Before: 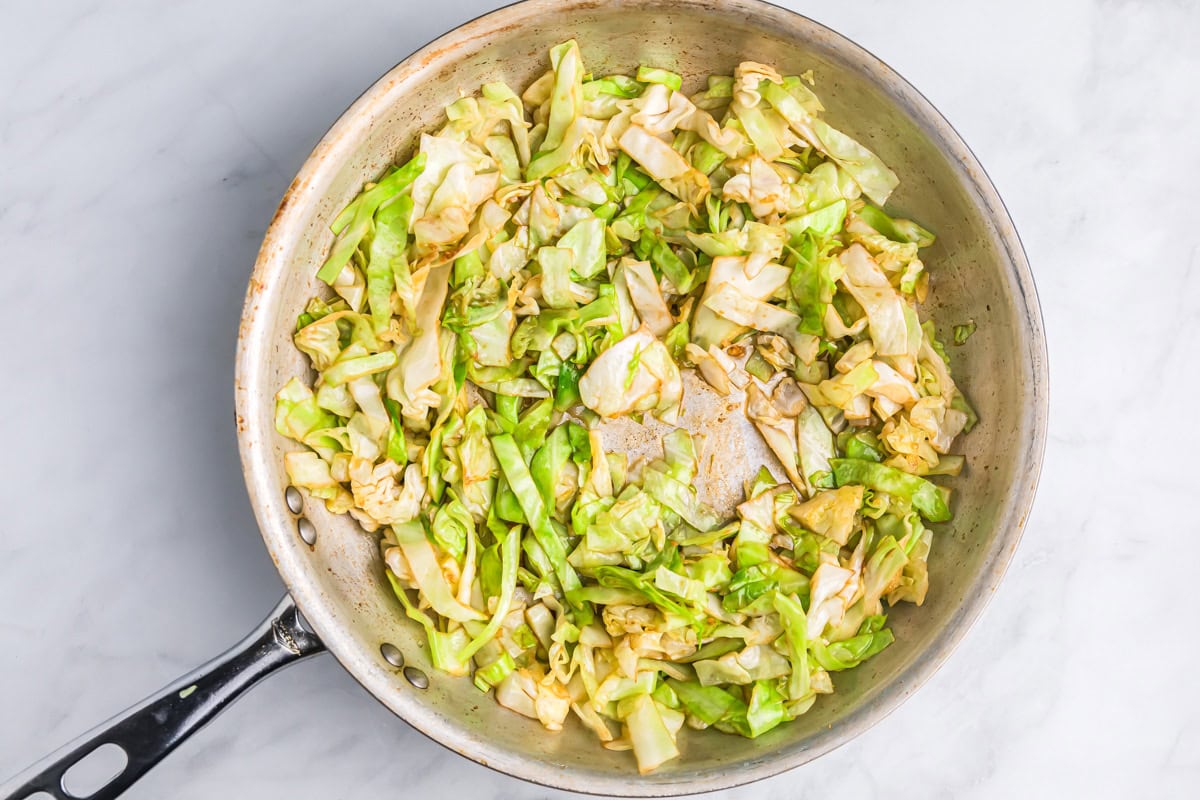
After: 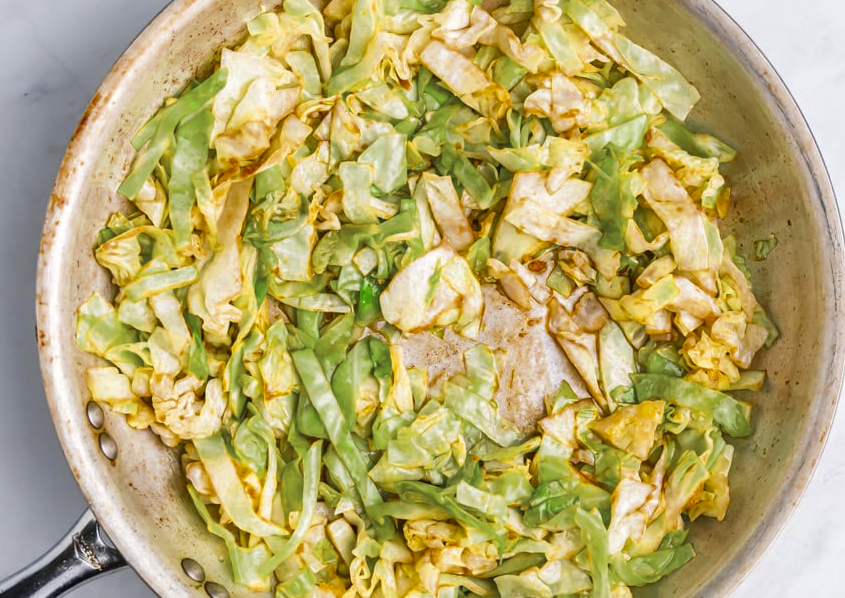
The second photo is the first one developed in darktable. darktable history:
color zones: curves: ch0 [(0.11, 0.396) (0.195, 0.36) (0.25, 0.5) (0.303, 0.412) (0.357, 0.544) (0.75, 0.5) (0.967, 0.328)]; ch1 [(0, 0.468) (0.112, 0.512) (0.202, 0.6) (0.25, 0.5) (0.307, 0.352) (0.357, 0.544) (0.75, 0.5) (0.963, 0.524)]
crop and rotate: left 16.659%, top 10.651%, right 12.843%, bottom 14.588%
